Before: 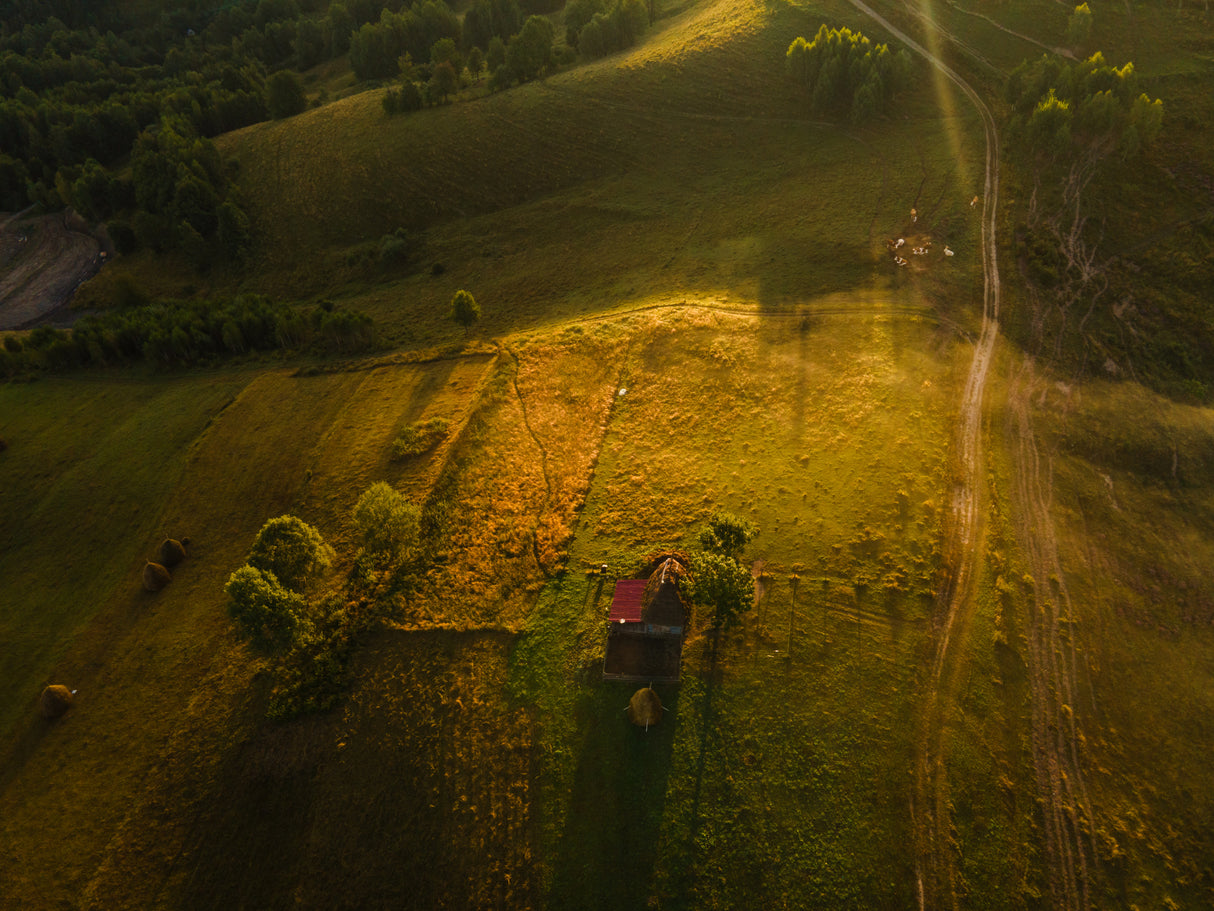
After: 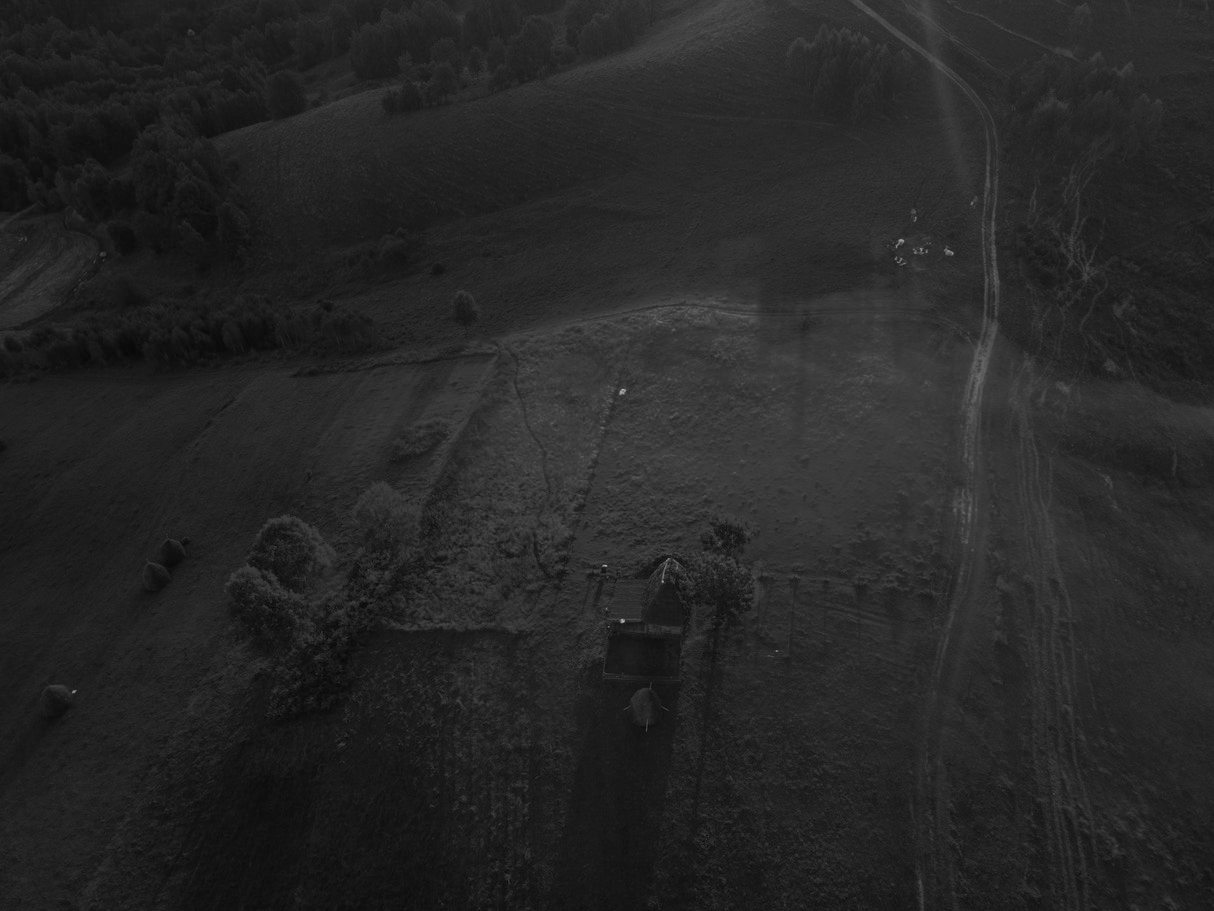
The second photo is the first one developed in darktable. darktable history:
color zones: curves: ch0 [(0.287, 0.048) (0.493, 0.484) (0.737, 0.816)]; ch1 [(0, 0) (0.143, 0) (0.286, 0) (0.429, 0) (0.571, 0) (0.714, 0) (0.857, 0)]
color balance: lift [1, 0.998, 1.001, 1.002], gamma [1, 1.02, 1, 0.98], gain [1, 1.02, 1.003, 0.98]
contrast brightness saturation: saturation -0.05
